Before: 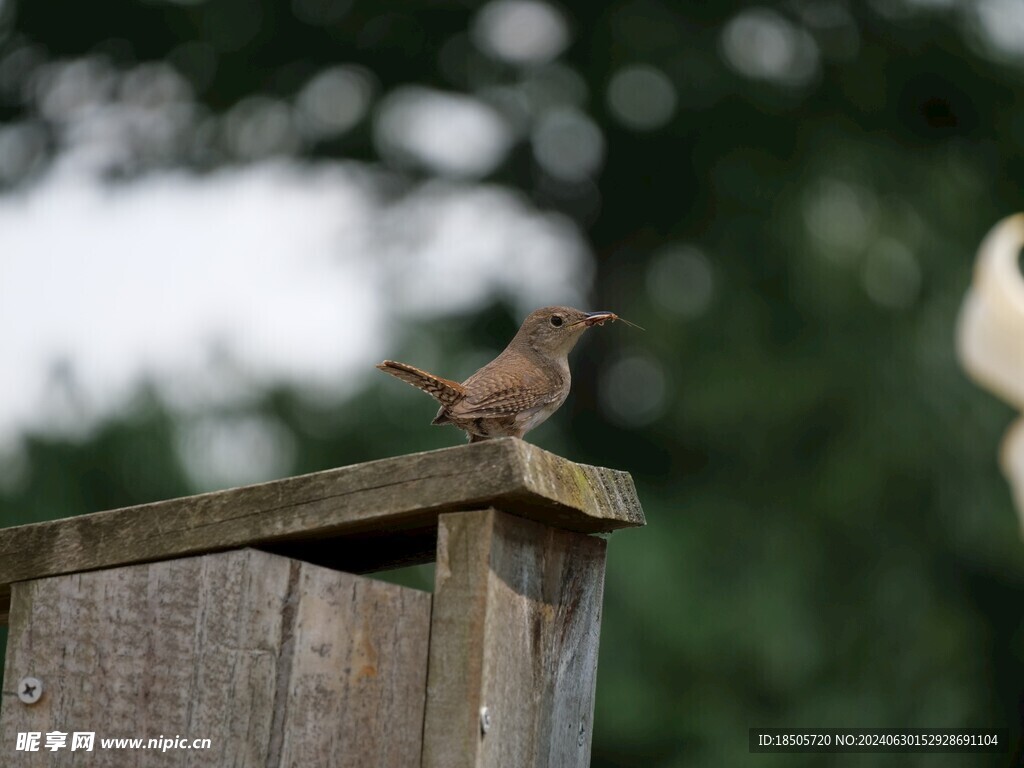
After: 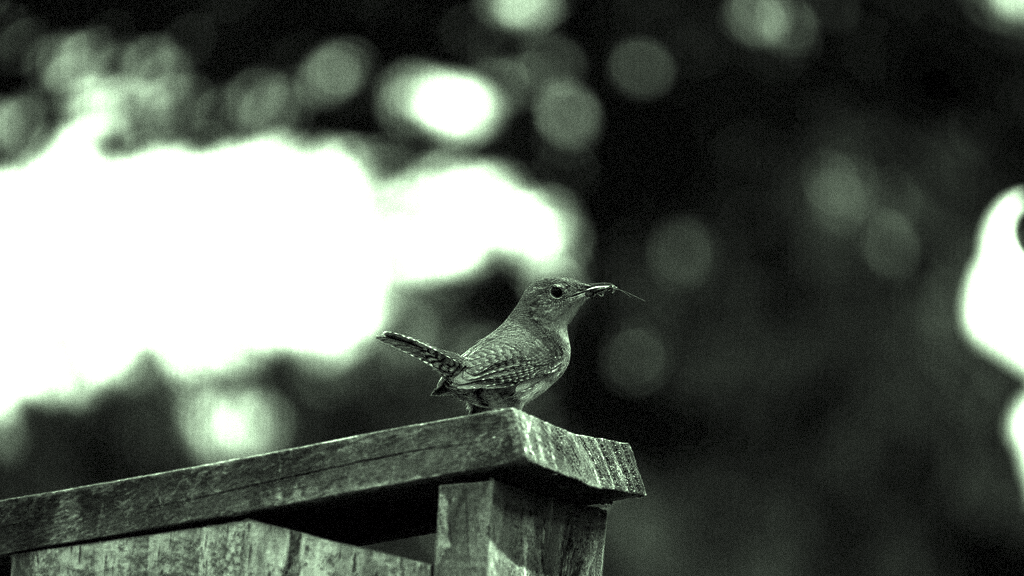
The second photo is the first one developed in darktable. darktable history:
crop: top 3.857%, bottom 21.132%
color balance rgb: linear chroma grading › shadows -30%, linear chroma grading › global chroma 35%, perceptual saturation grading › global saturation 75%, perceptual saturation grading › shadows -30%, perceptual brilliance grading › highlights 75%, perceptual brilliance grading › shadows -30%, global vibrance 35%
color correction: highlights a* -10.77, highlights b* 9.8, saturation 1.72
grain: mid-tones bias 0%
local contrast: highlights 100%, shadows 100%, detail 120%, midtone range 0.2
color calibration: output gray [0.267, 0.423, 0.267, 0], illuminant same as pipeline (D50), adaptation none (bypass)
